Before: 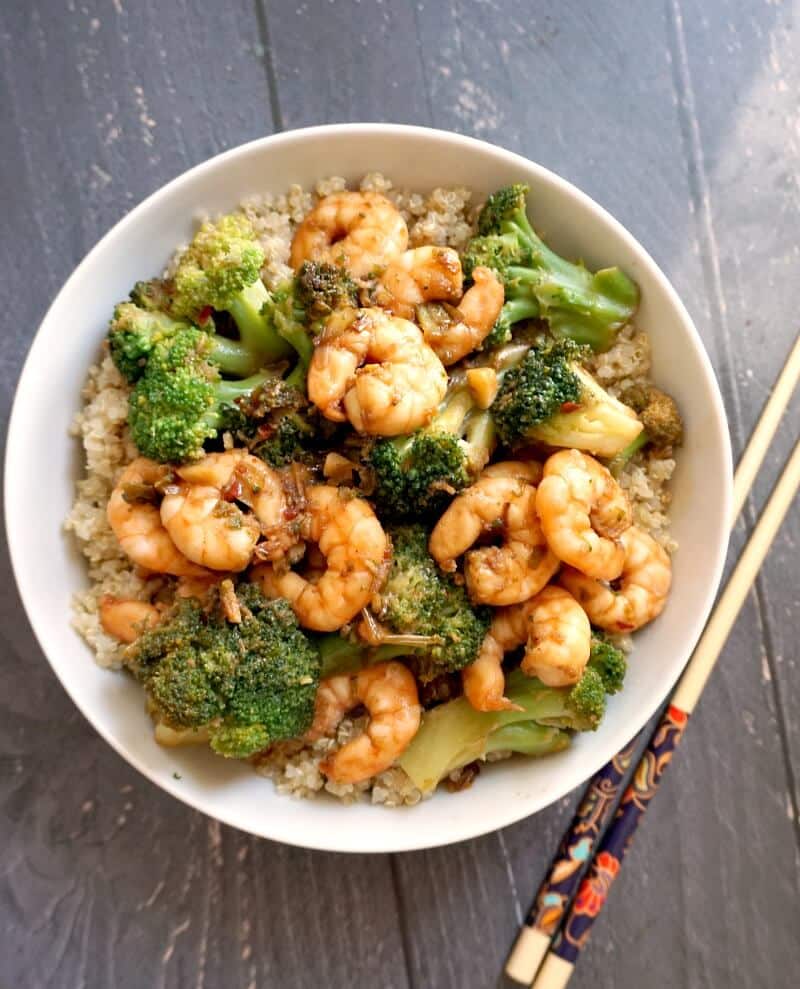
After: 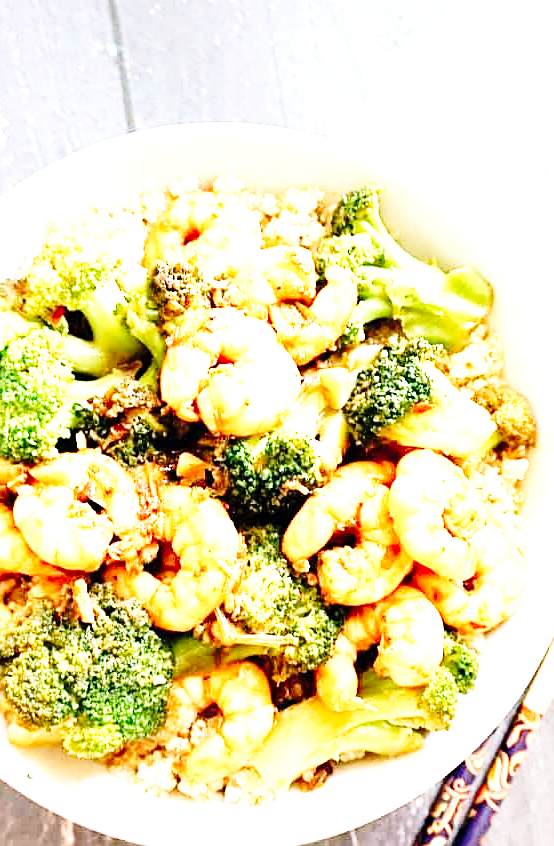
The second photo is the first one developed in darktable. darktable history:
exposure: black level correction 0, exposure 1.468 EV, compensate highlight preservation false
crop: left 18.462%, right 12.192%, bottom 14.432%
tone equalizer: -8 EV -0.393 EV, -7 EV -0.405 EV, -6 EV -0.347 EV, -5 EV -0.22 EV, -3 EV 0.225 EV, -2 EV 0.315 EV, -1 EV 0.385 EV, +0 EV 0.433 EV
sharpen: on, module defaults
base curve: curves: ch0 [(0, 0) (0.04, 0.03) (0.133, 0.232) (0.448, 0.748) (0.843, 0.968) (1, 1)], preserve colors none
